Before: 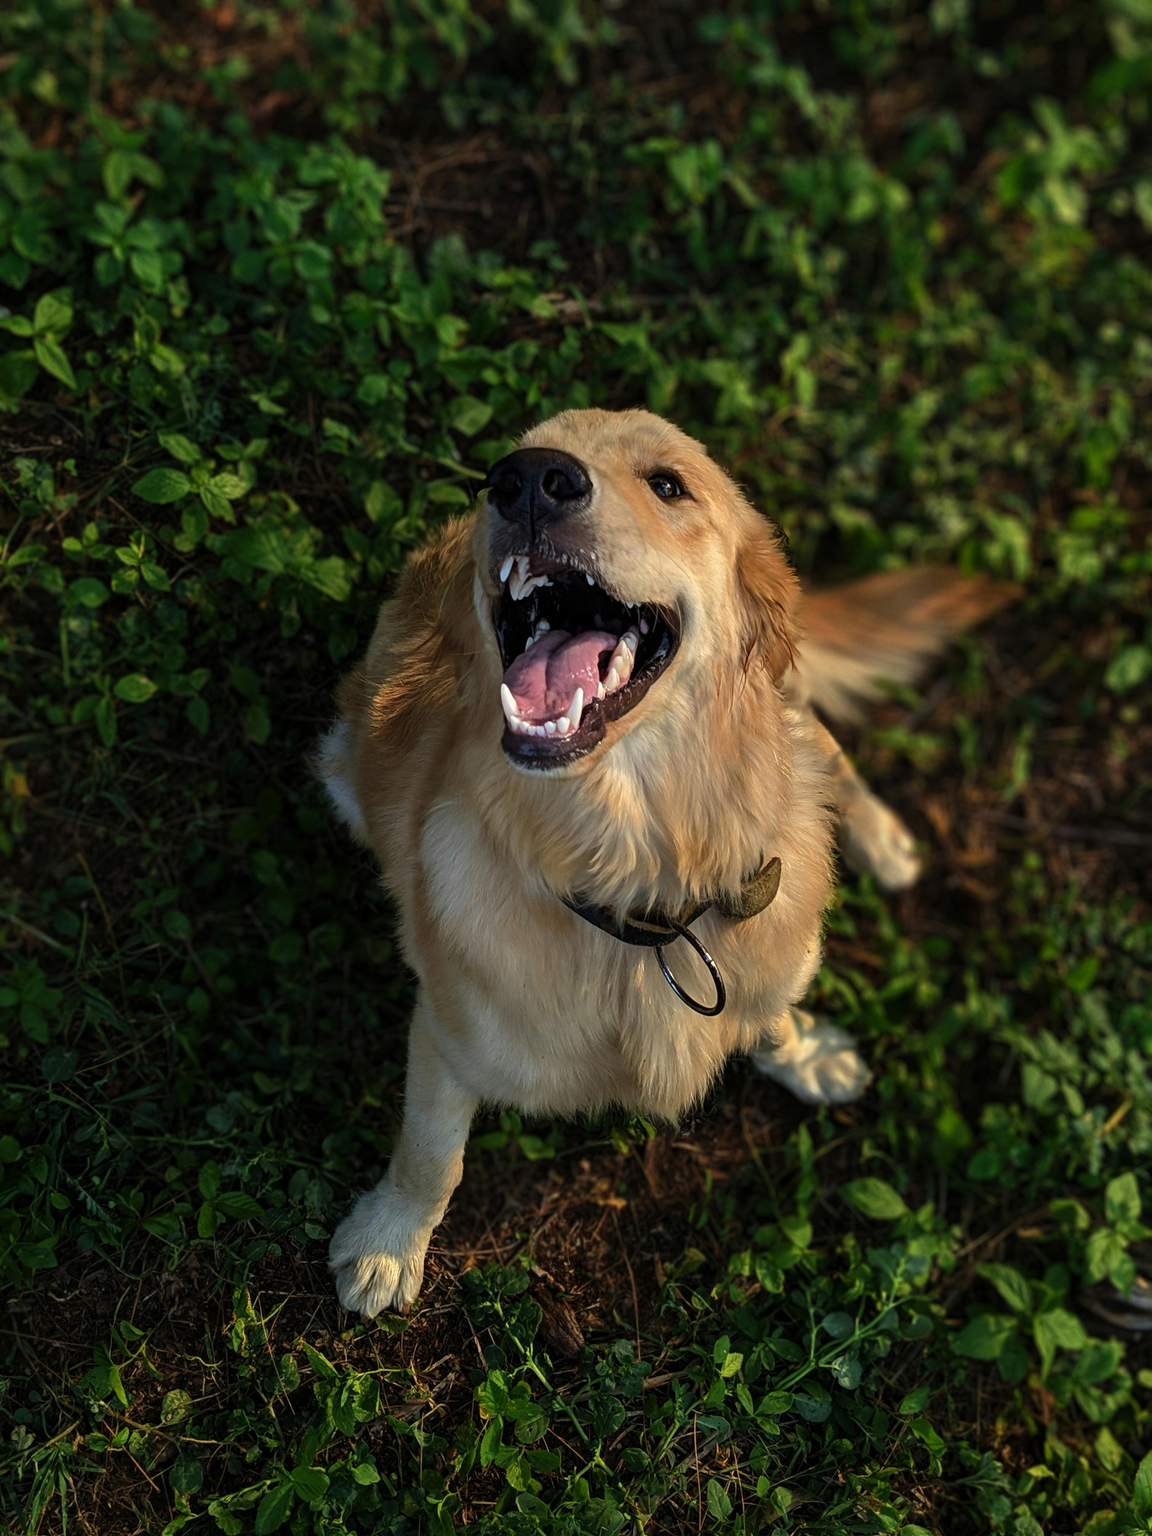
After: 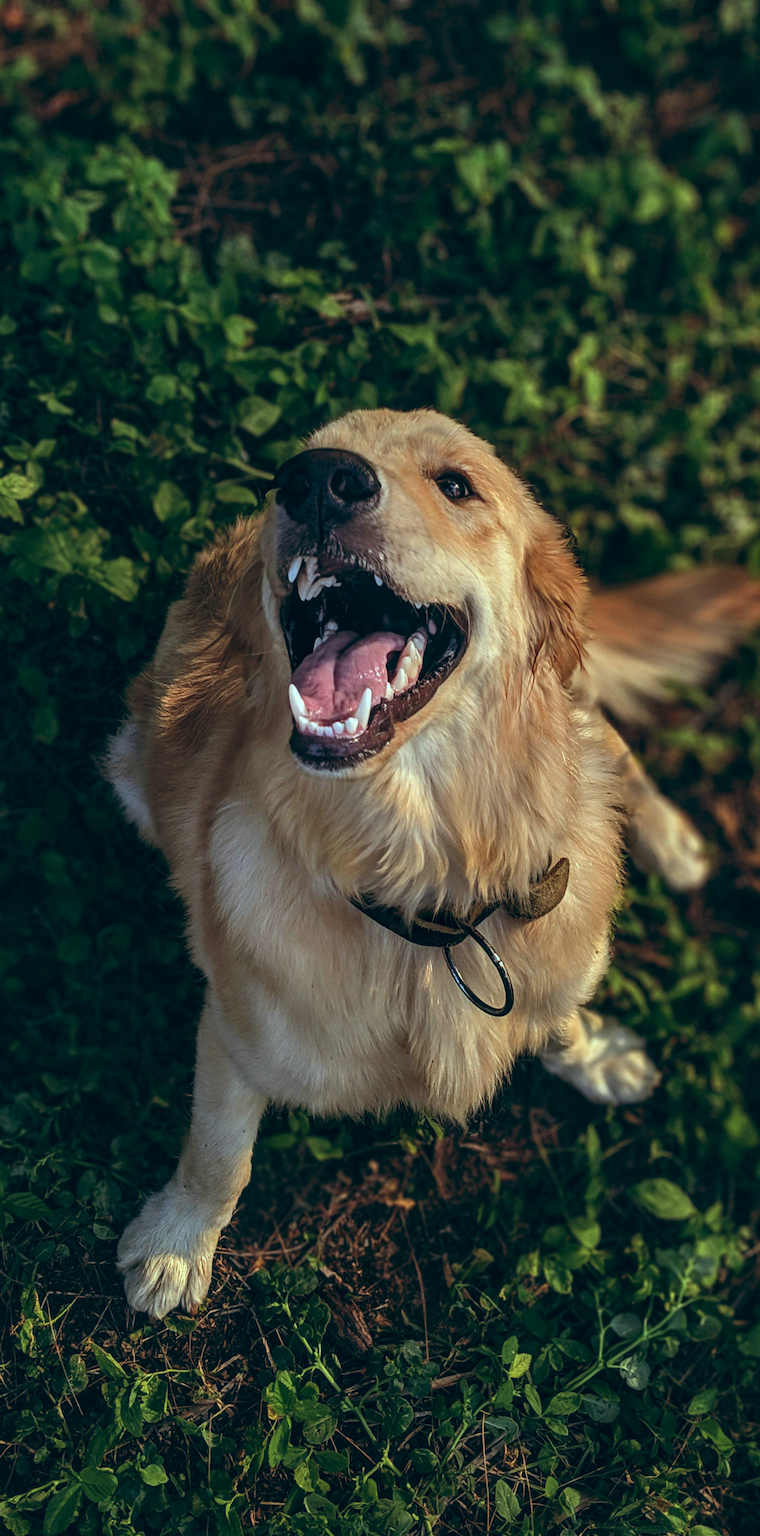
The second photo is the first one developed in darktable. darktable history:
local contrast: on, module defaults
crop and rotate: left 18.442%, right 15.508%
color balance: lift [1.003, 0.993, 1.001, 1.007], gamma [1.018, 1.072, 0.959, 0.928], gain [0.974, 0.873, 1.031, 1.127]
